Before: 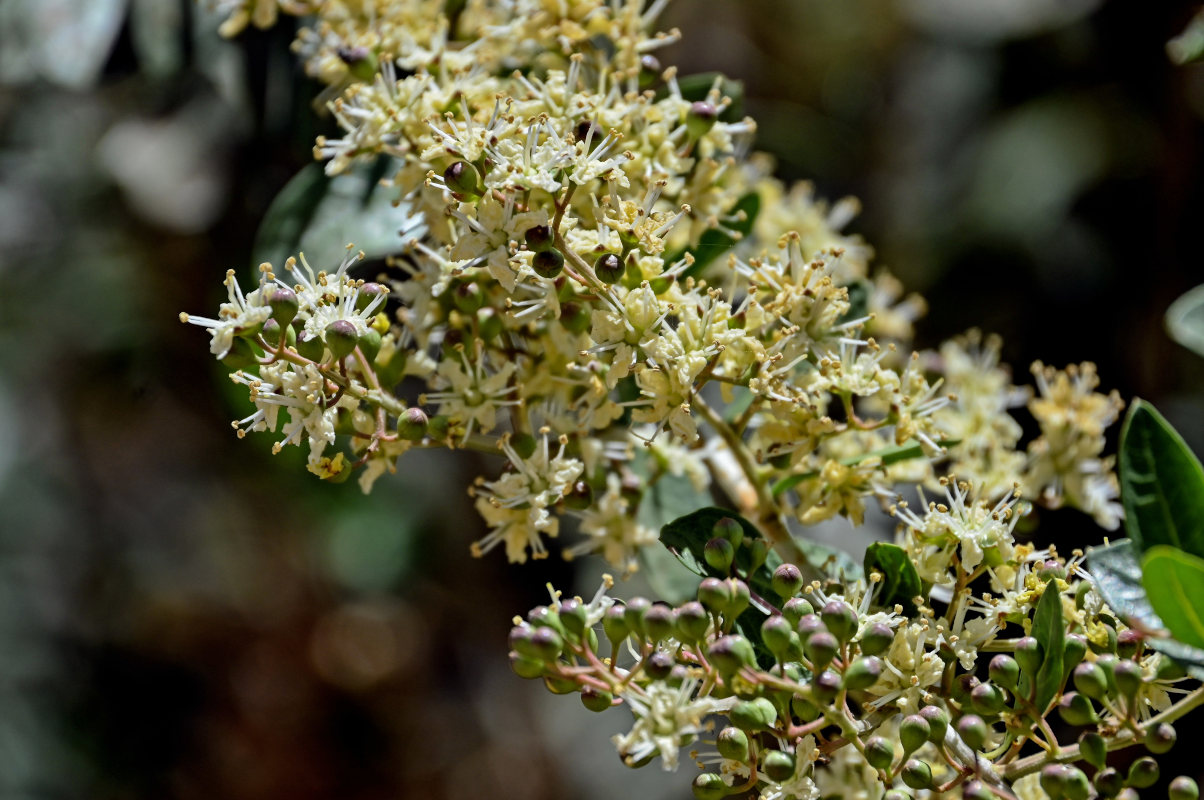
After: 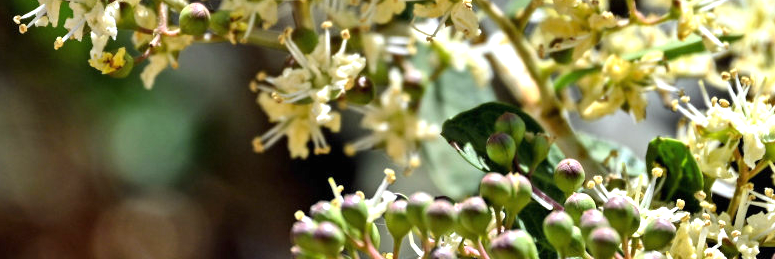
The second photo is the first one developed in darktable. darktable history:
crop: left 18.148%, top 50.721%, right 17.414%, bottom 16.844%
exposure: black level correction 0, exposure 1 EV, compensate exposure bias true, compensate highlight preservation false
